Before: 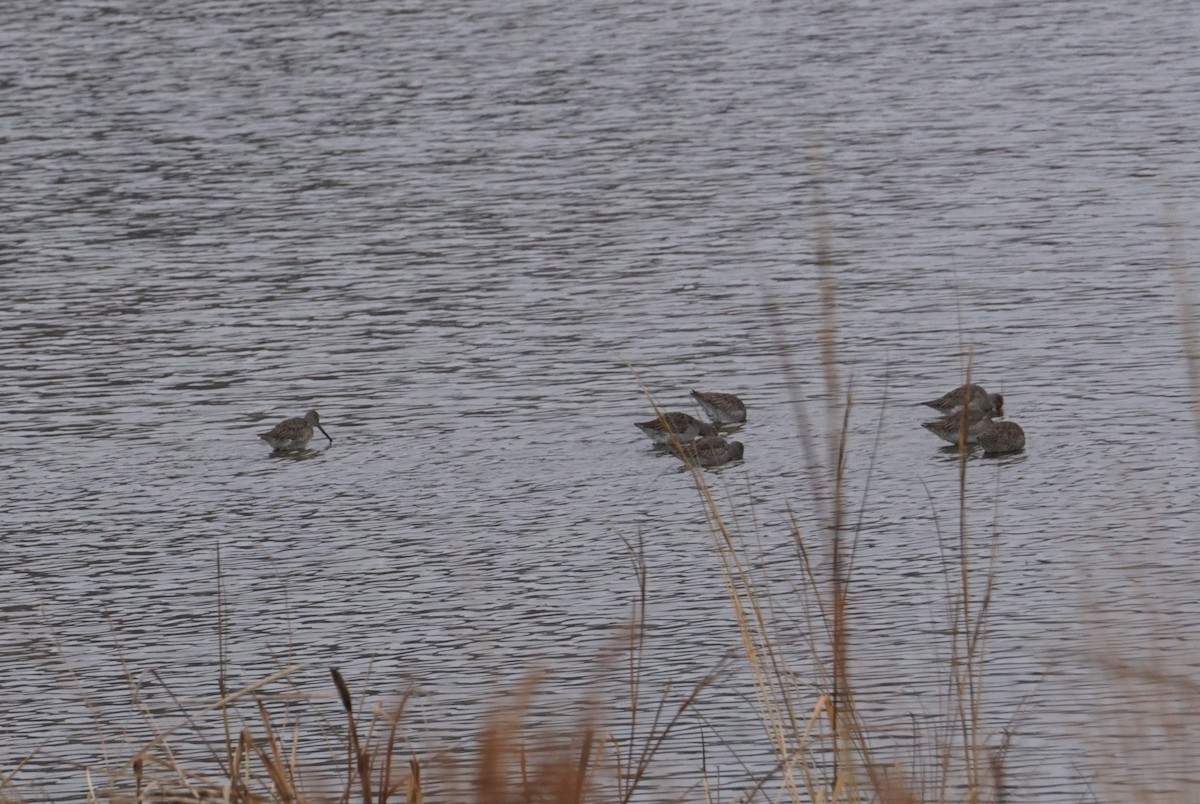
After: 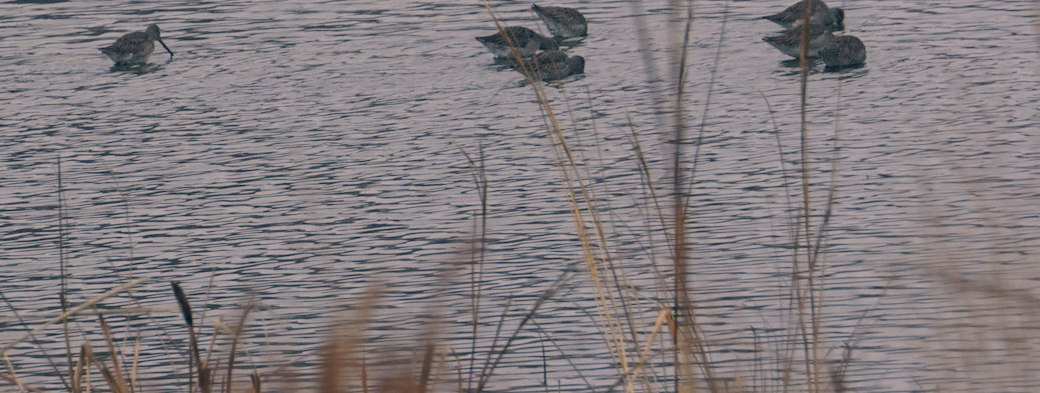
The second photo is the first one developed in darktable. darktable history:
color correction: highlights a* 10.32, highlights b* 14.66, shadows a* -9.59, shadows b* -15.02
crop and rotate: left 13.306%, top 48.129%, bottom 2.928%
